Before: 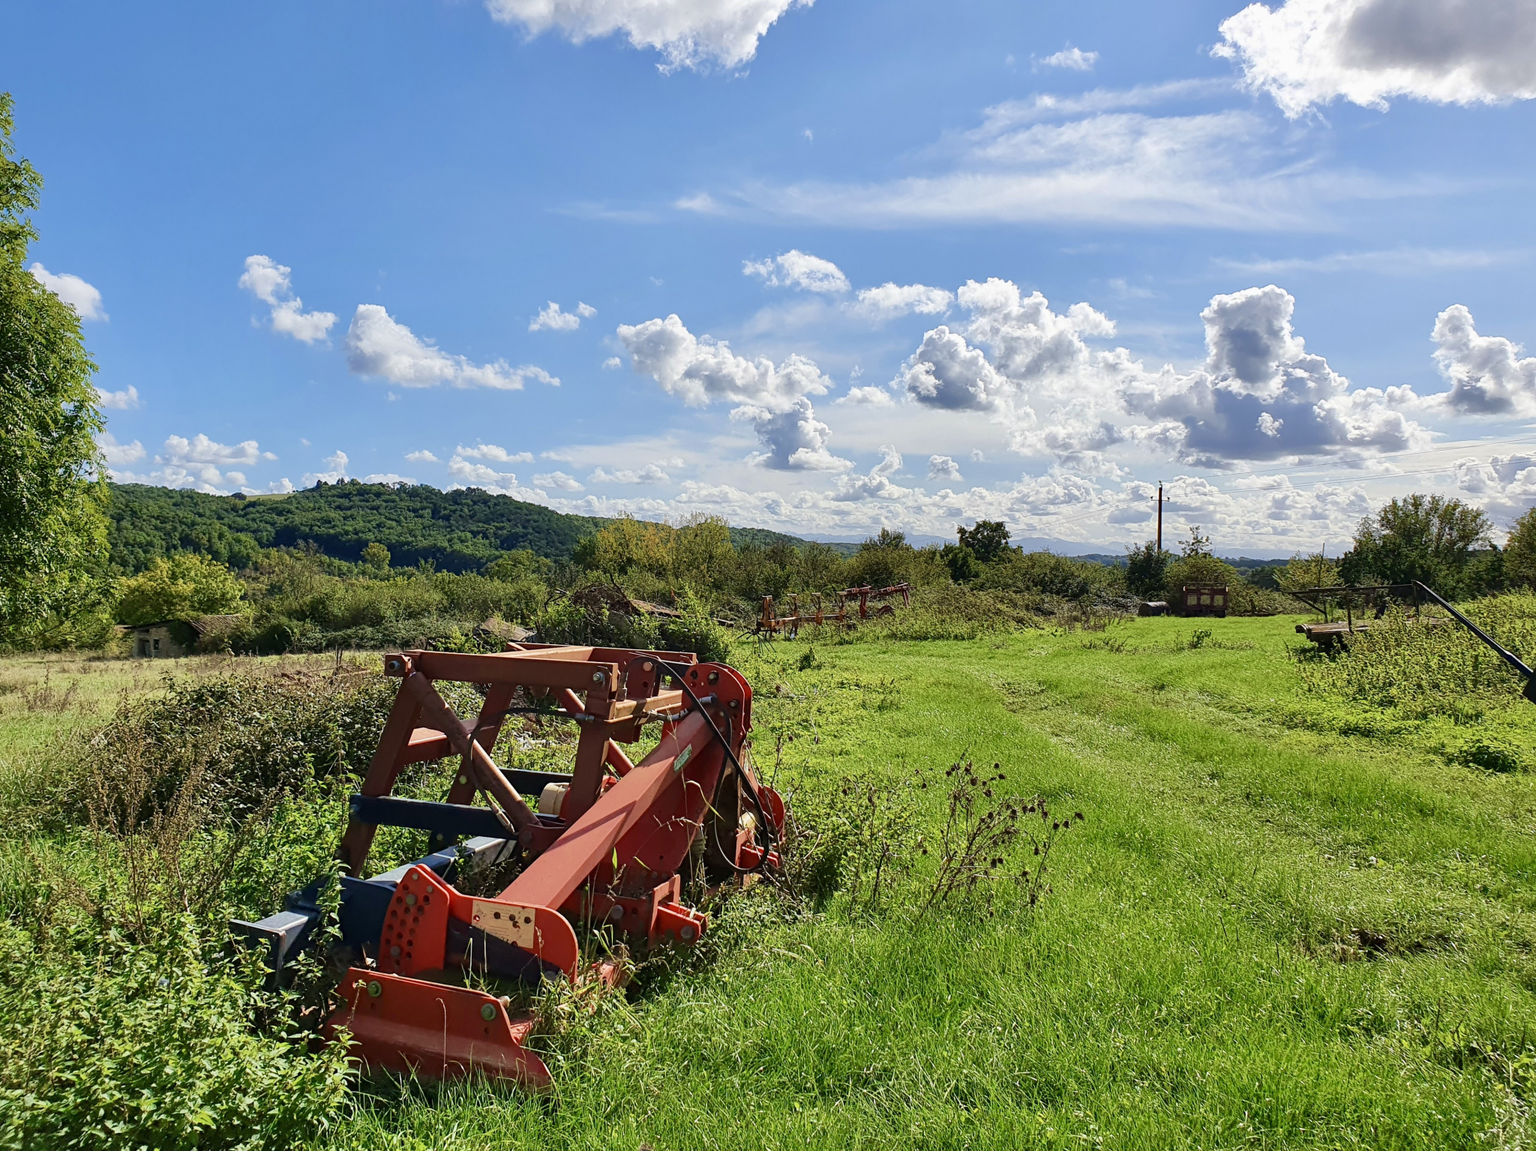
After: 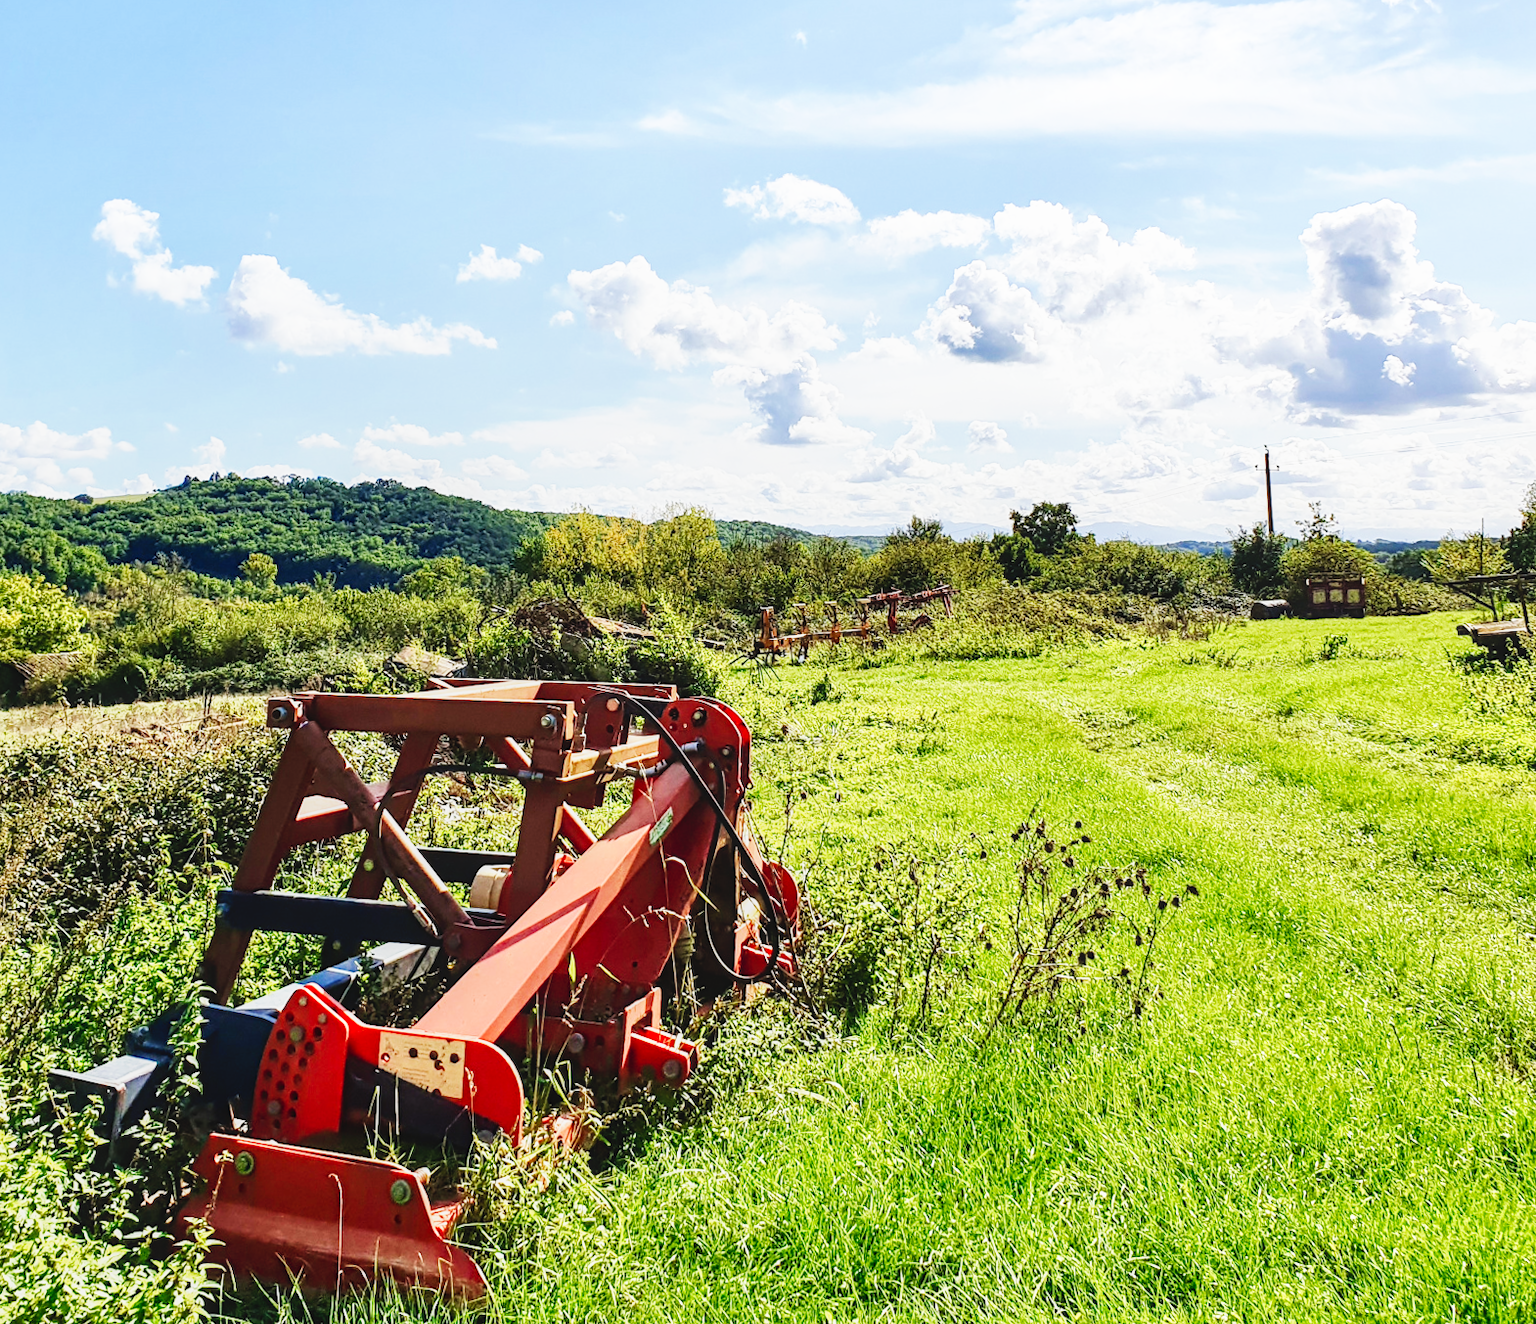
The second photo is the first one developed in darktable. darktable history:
crop: left 9.807%, top 6.259%, right 7.334%, bottom 2.177%
rotate and perspective: rotation -1.68°, lens shift (vertical) -0.146, crop left 0.049, crop right 0.912, crop top 0.032, crop bottom 0.96
base curve: curves: ch0 [(0, 0) (0.007, 0.004) (0.027, 0.03) (0.046, 0.07) (0.207, 0.54) (0.442, 0.872) (0.673, 0.972) (1, 1)], preserve colors none
local contrast: detail 110%
